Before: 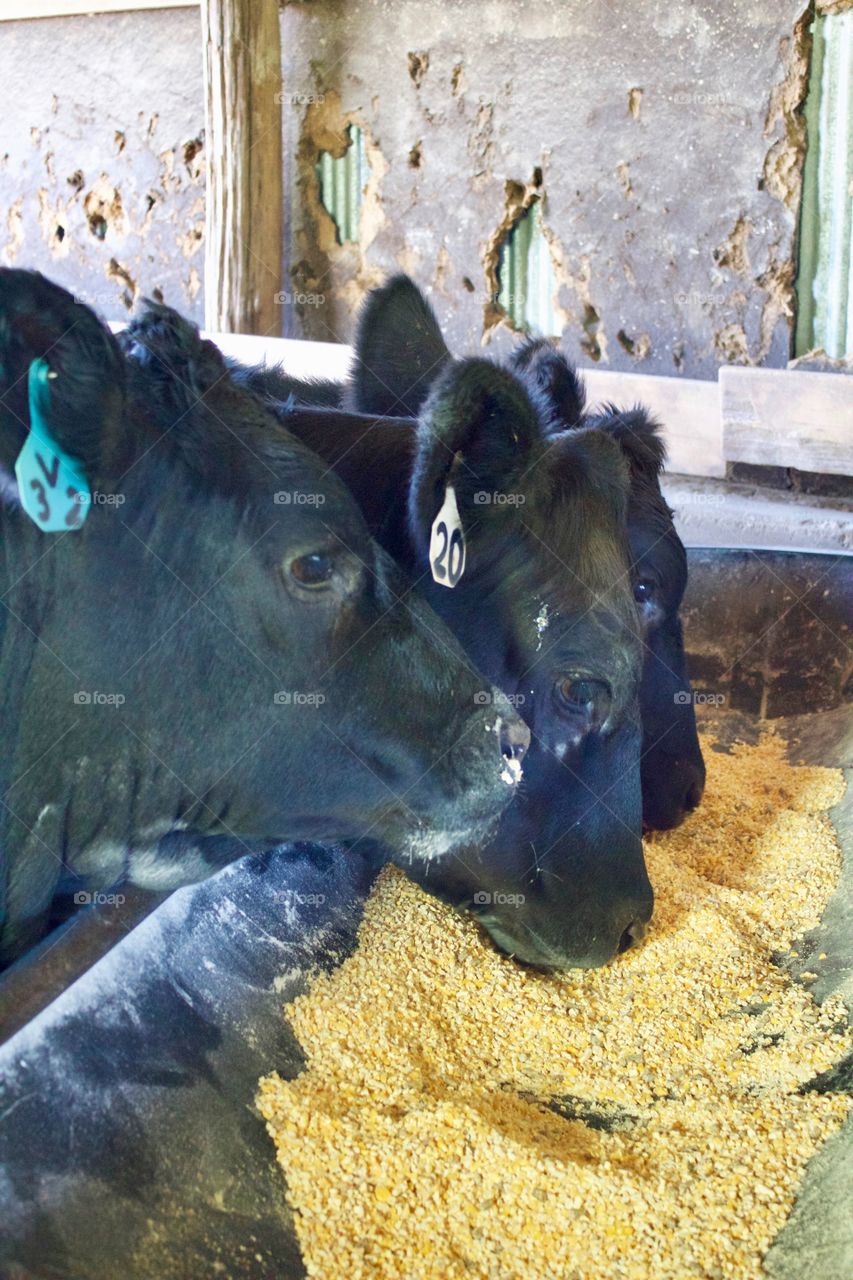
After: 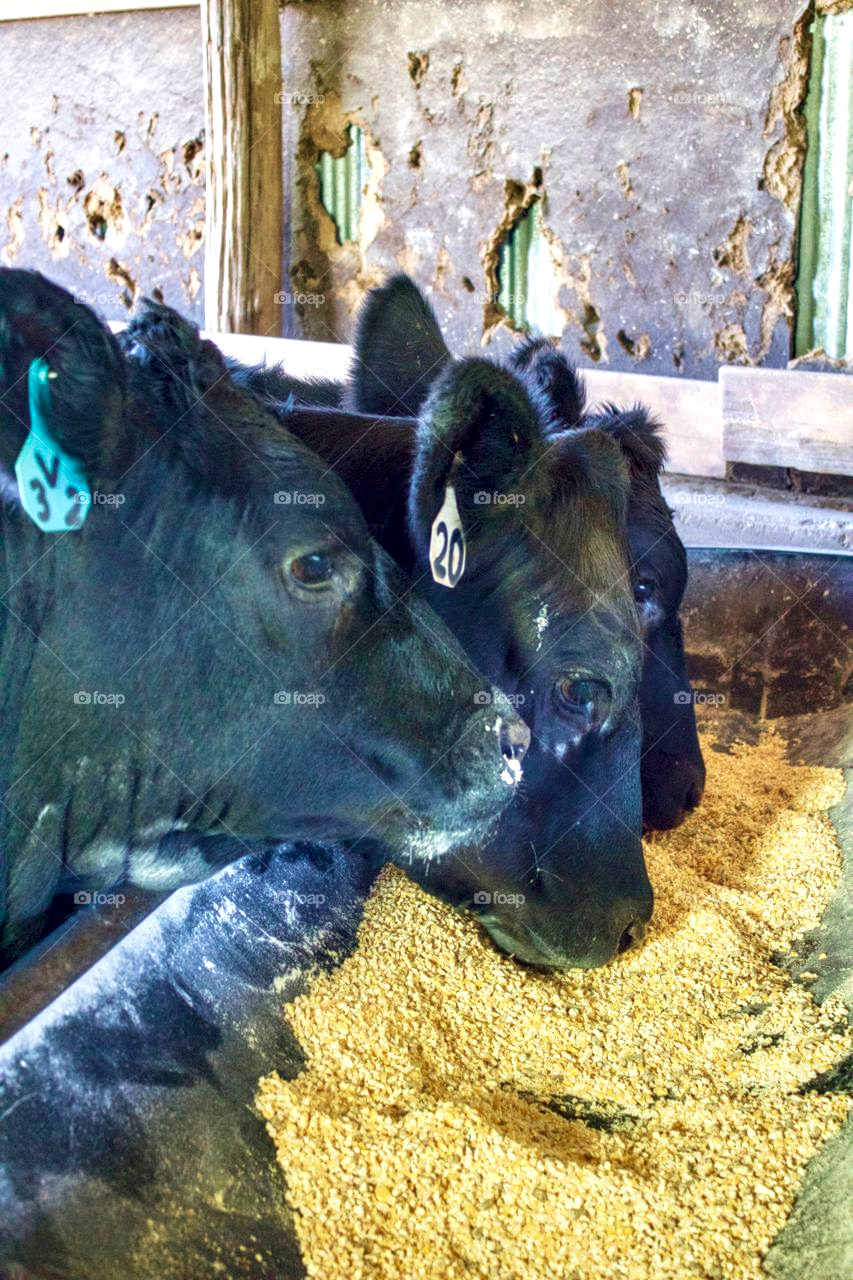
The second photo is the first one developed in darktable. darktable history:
velvia: strength 45.53%
local contrast: detail 150%
